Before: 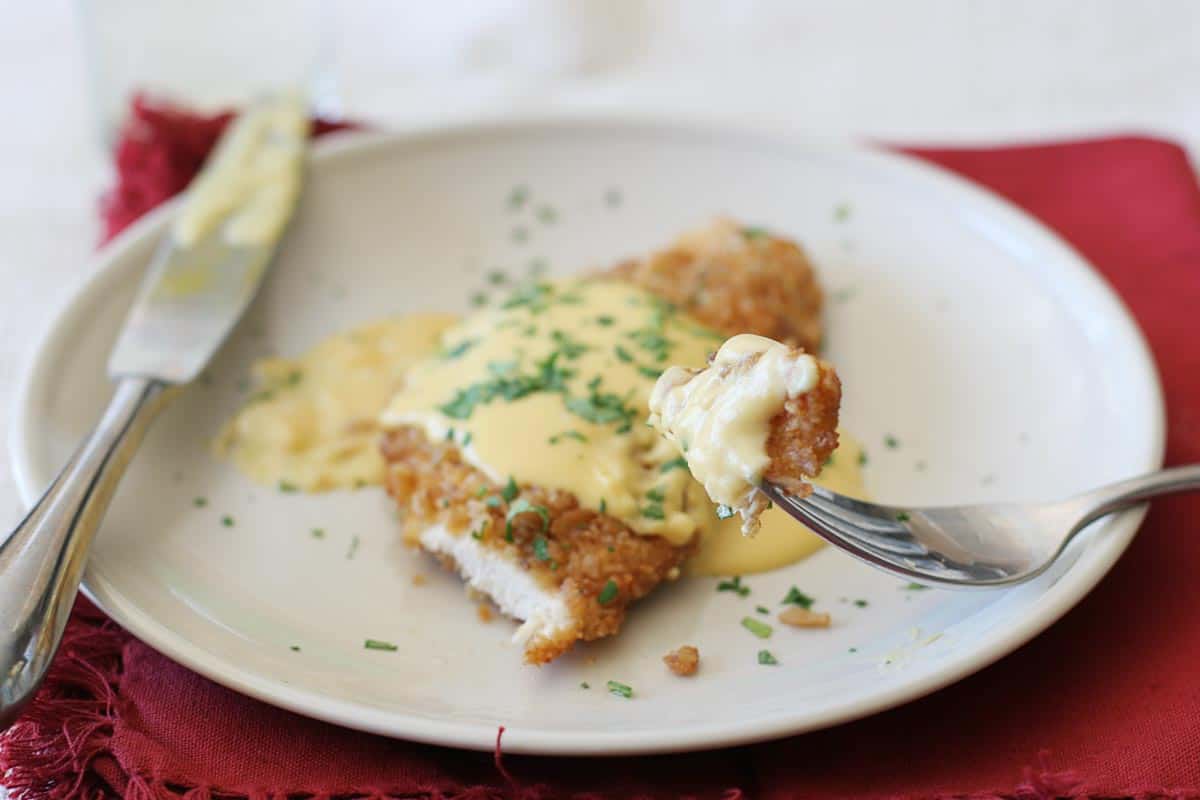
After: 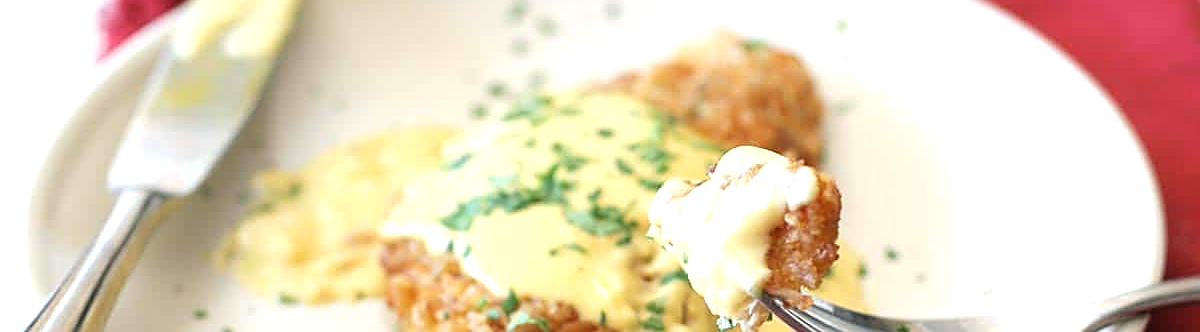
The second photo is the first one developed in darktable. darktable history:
sharpen: on, module defaults
crop and rotate: top 23.59%, bottom 34.868%
tone equalizer: -8 EV -0.778 EV, -7 EV -0.702 EV, -6 EV -0.597 EV, -5 EV -0.405 EV, -3 EV 0.368 EV, -2 EV 0.6 EV, -1 EV 0.687 EV, +0 EV 0.747 EV
